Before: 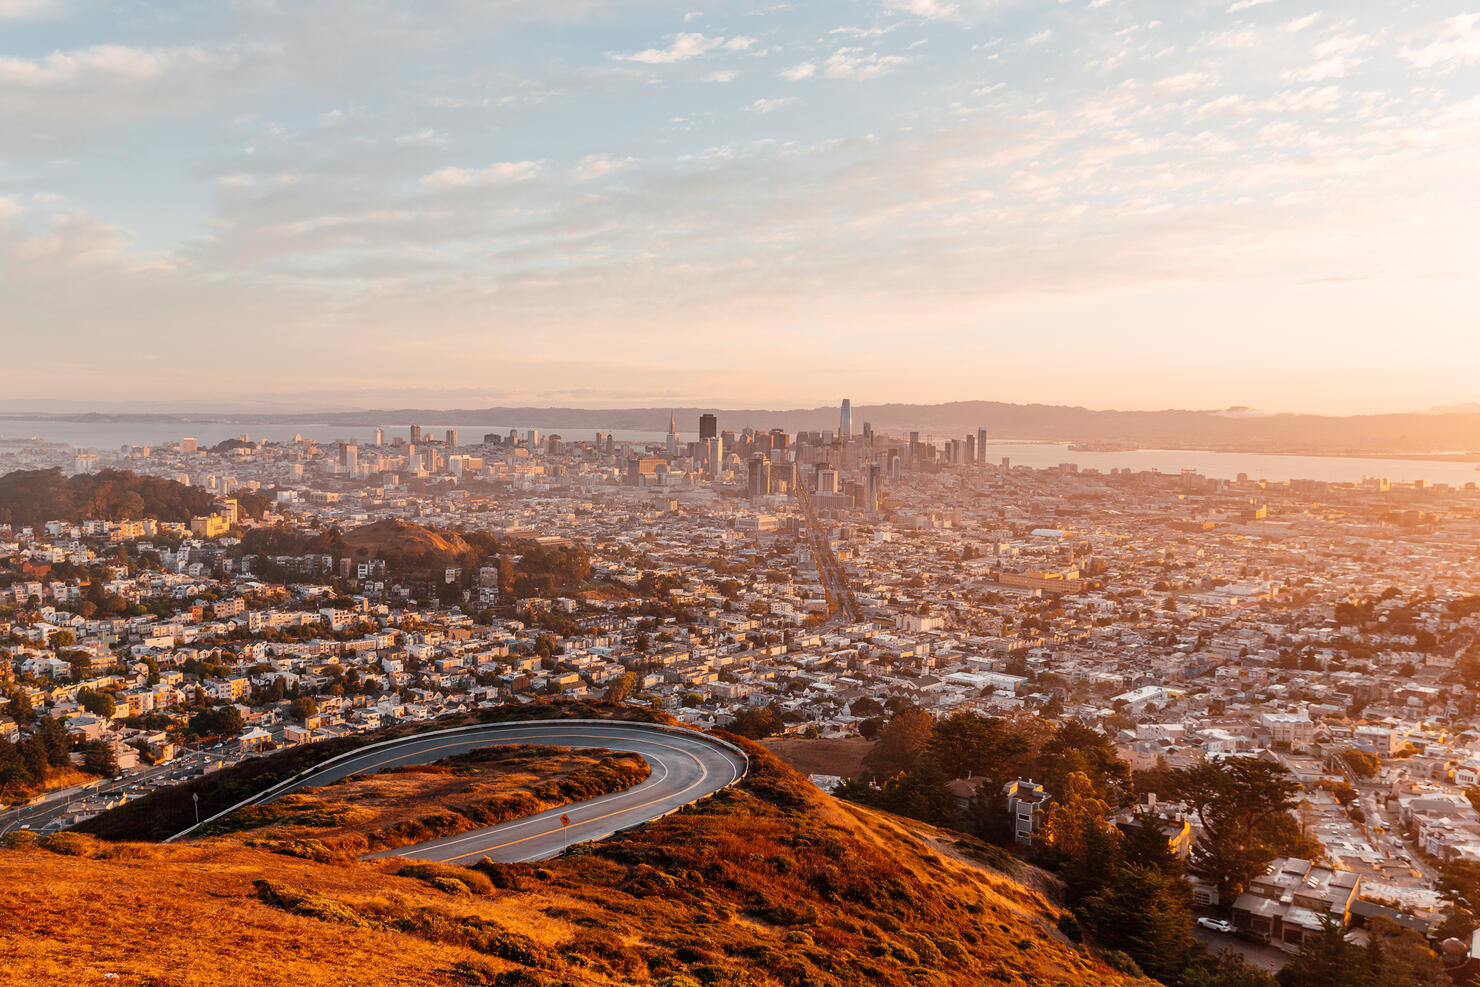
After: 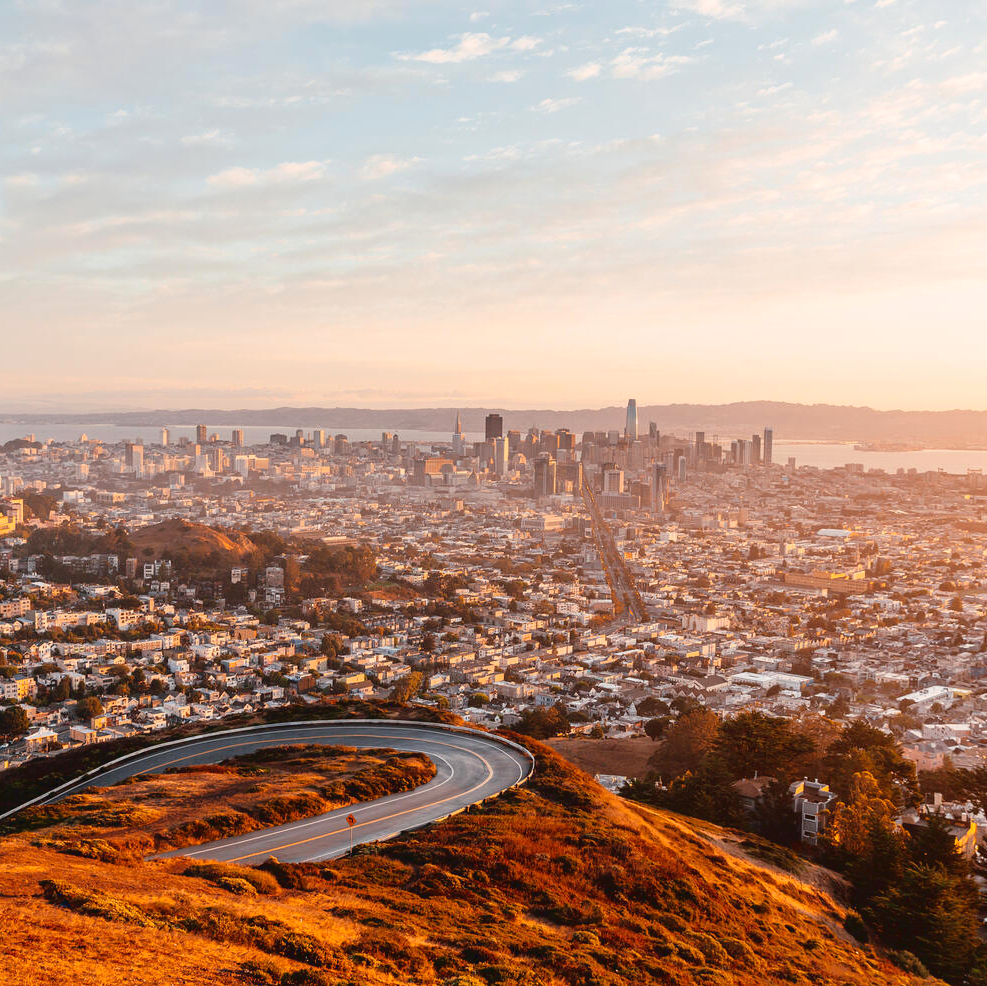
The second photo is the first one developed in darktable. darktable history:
tone curve: curves: ch0 [(0, 0) (0.003, 0.049) (0.011, 0.051) (0.025, 0.055) (0.044, 0.065) (0.069, 0.081) (0.1, 0.11) (0.136, 0.15) (0.177, 0.195) (0.224, 0.242) (0.277, 0.308) (0.335, 0.375) (0.399, 0.436) (0.468, 0.5) (0.543, 0.574) (0.623, 0.665) (0.709, 0.761) (0.801, 0.851) (0.898, 0.933) (1, 1)], color space Lab, linked channels, preserve colors none
crop and rotate: left 14.471%, right 18.814%
